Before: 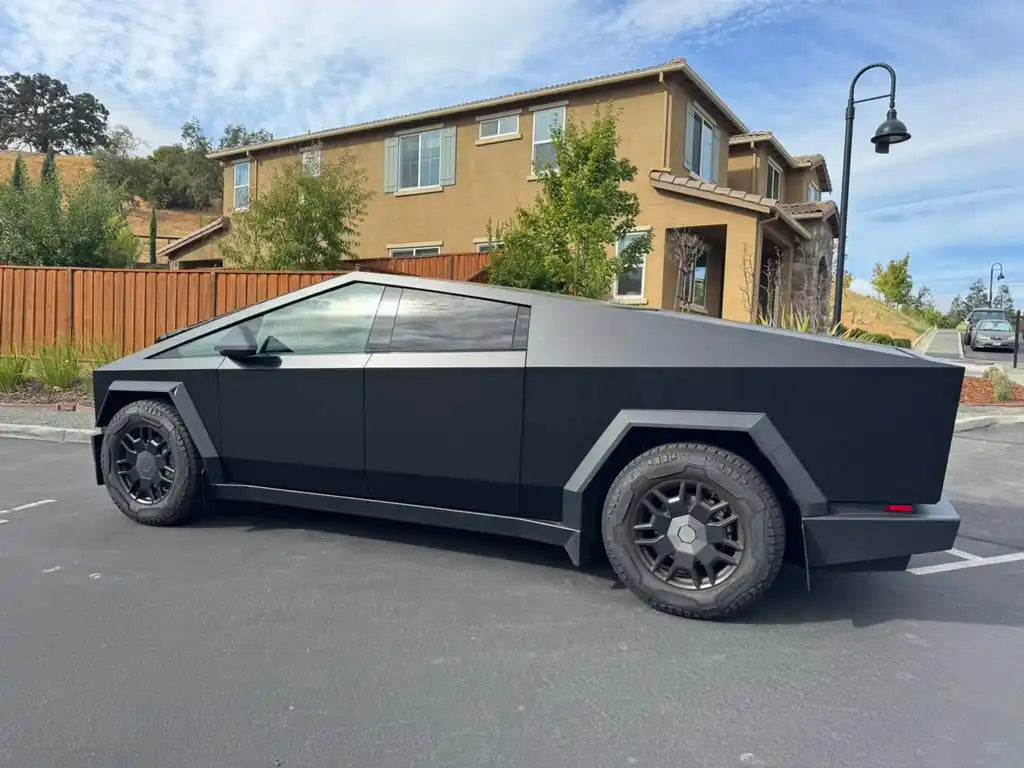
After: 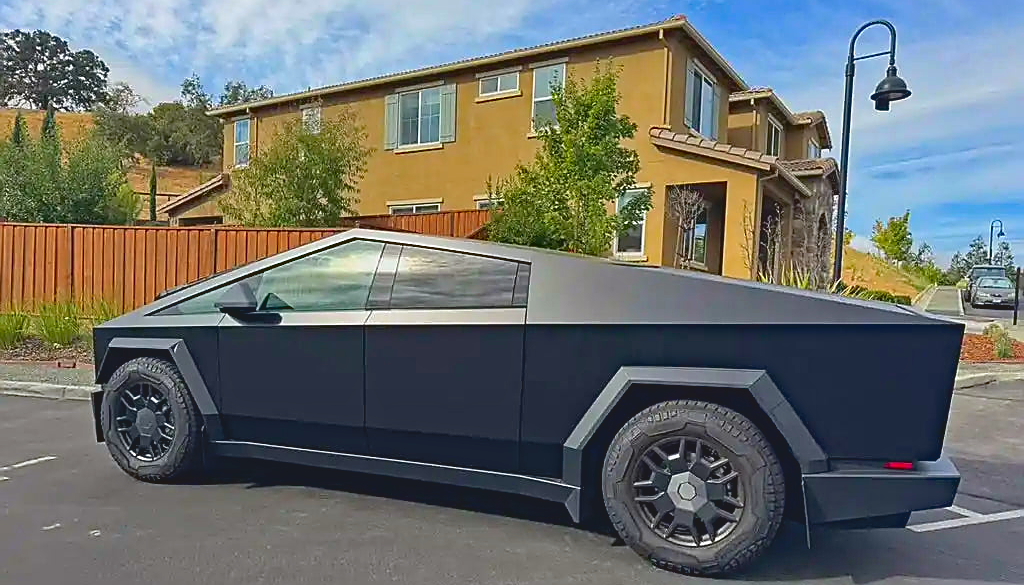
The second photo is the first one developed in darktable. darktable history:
sharpen: radius 1.425, amount 1.235, threshold 0.79
contrast brightness saturation: contrast -0.176, saturation 0.186
crop: top 5.64%, bottom 18.064%
haze removal: strength 0.39, distance 0.218, compatibility mode true, adaptive false
